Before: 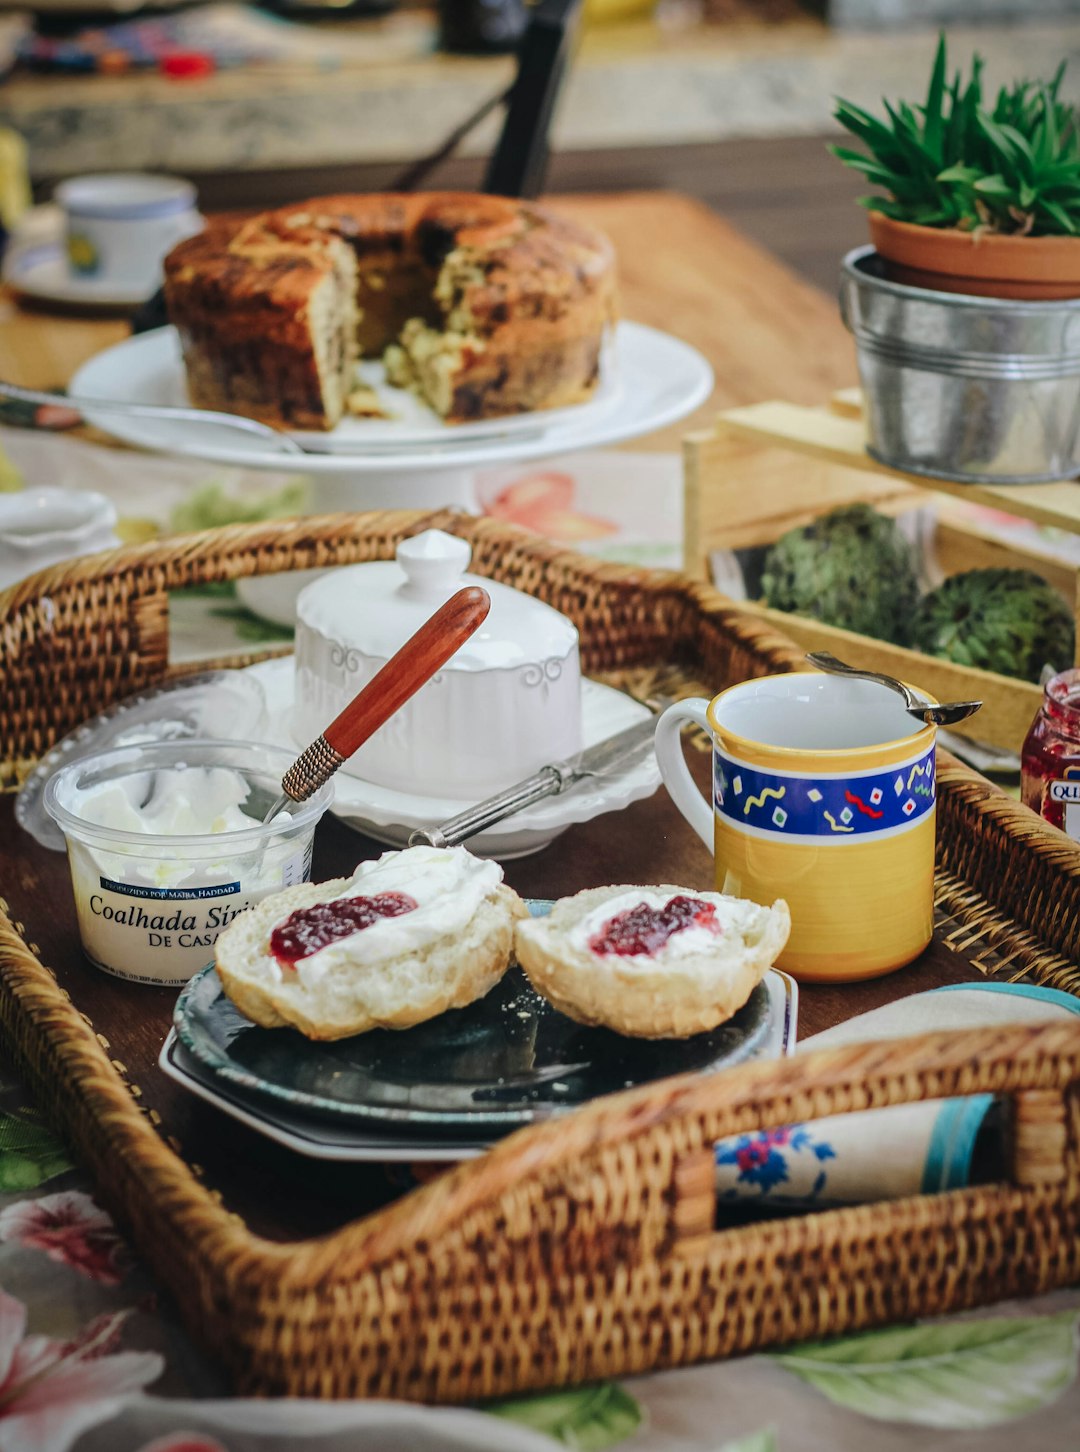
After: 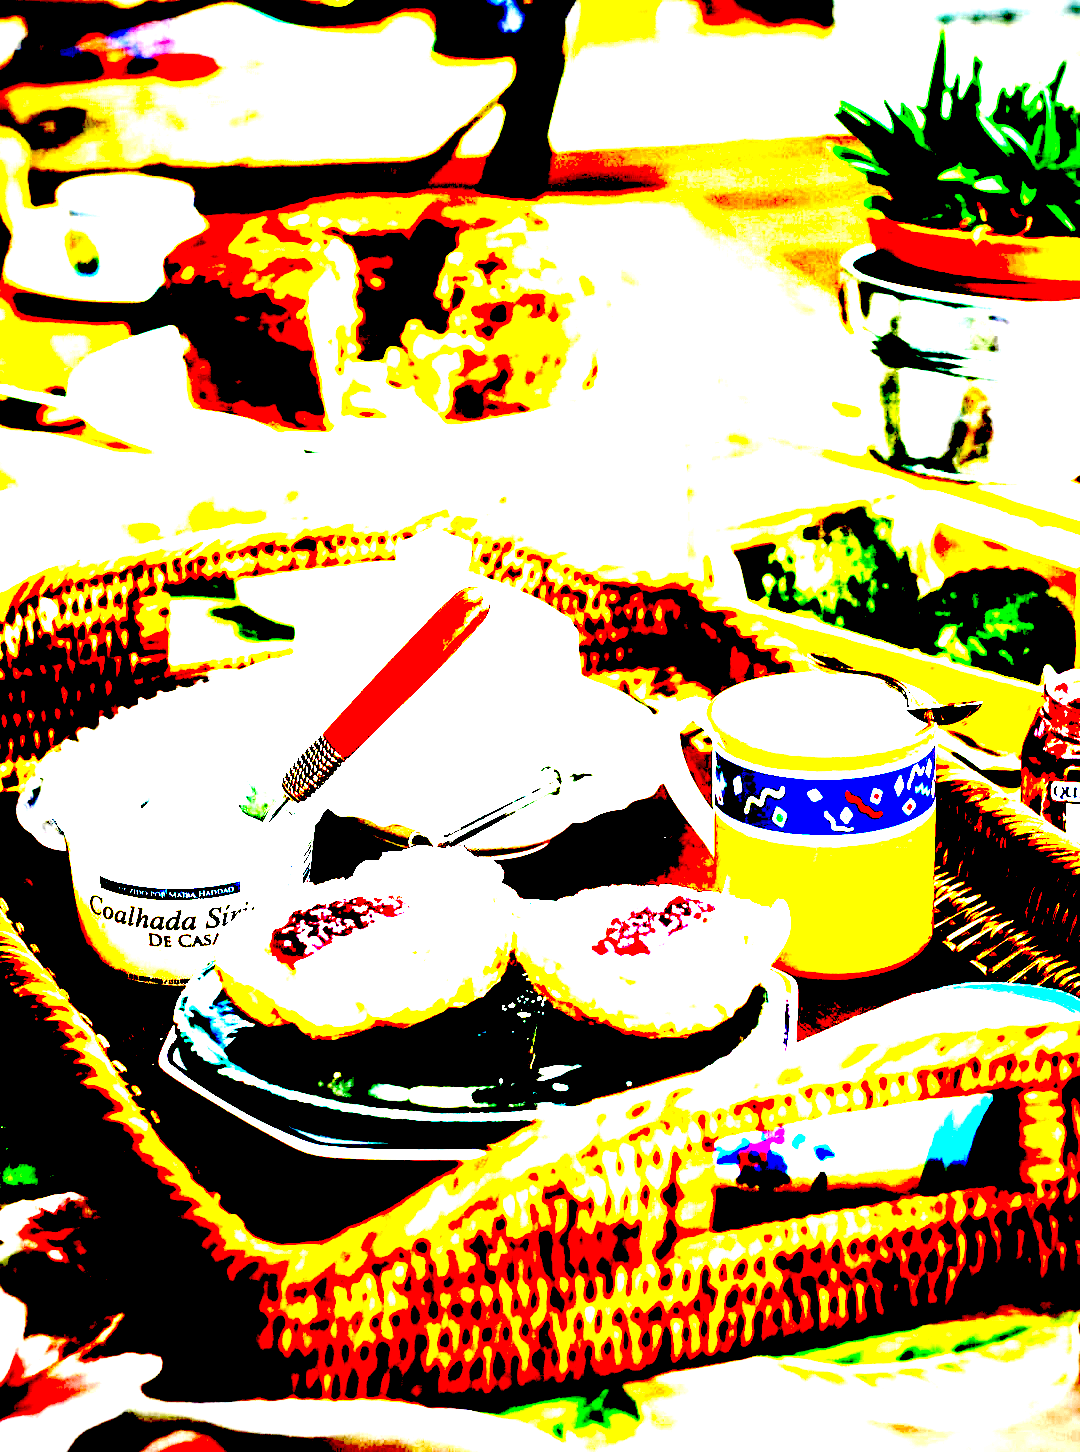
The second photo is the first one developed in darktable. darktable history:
exposure: black level correction 0.1, exposure 3 EV, compensate highlight preservation false
vignetting: fall-off start 91.19%
